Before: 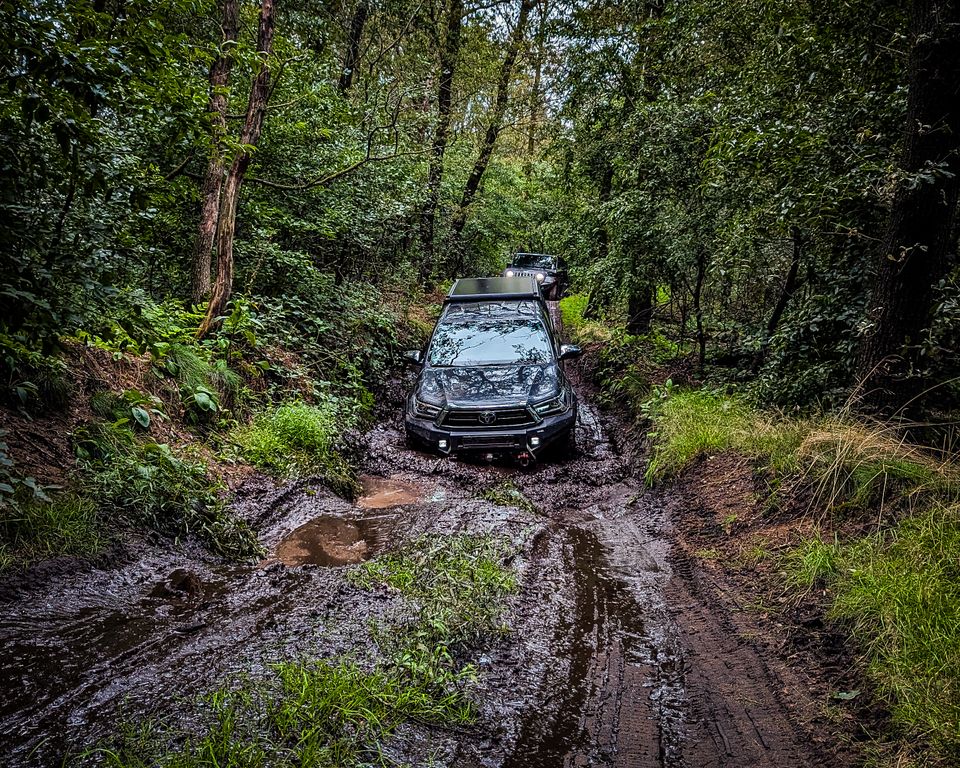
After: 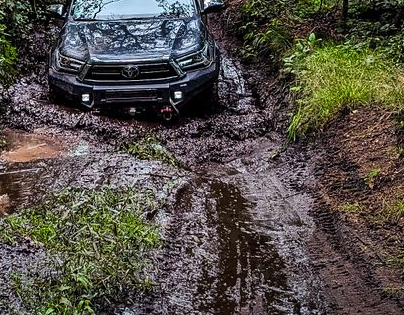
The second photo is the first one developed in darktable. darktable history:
crop: left 37.221%, top 45.169%, right 20.63%, bottom 13.777%
graduated density: rotation -180°, offset 27.42
contrast brightness saturation: contrast 0.1, brightness 0.02, saturation 0.02
